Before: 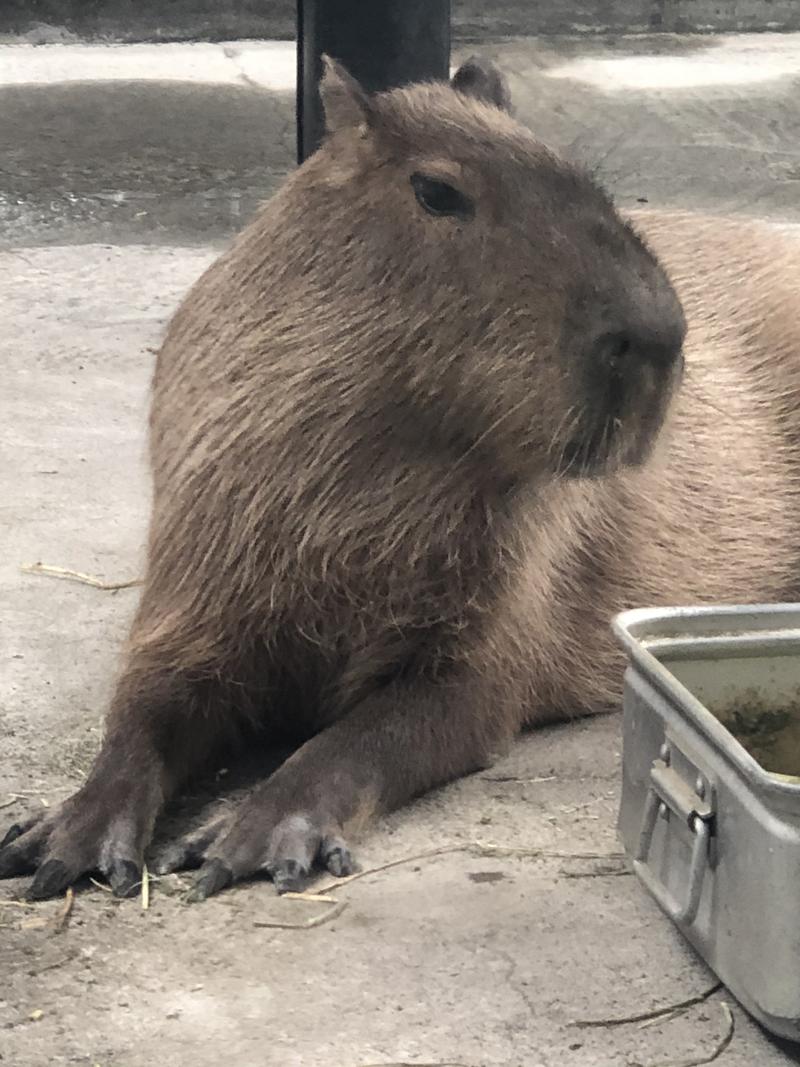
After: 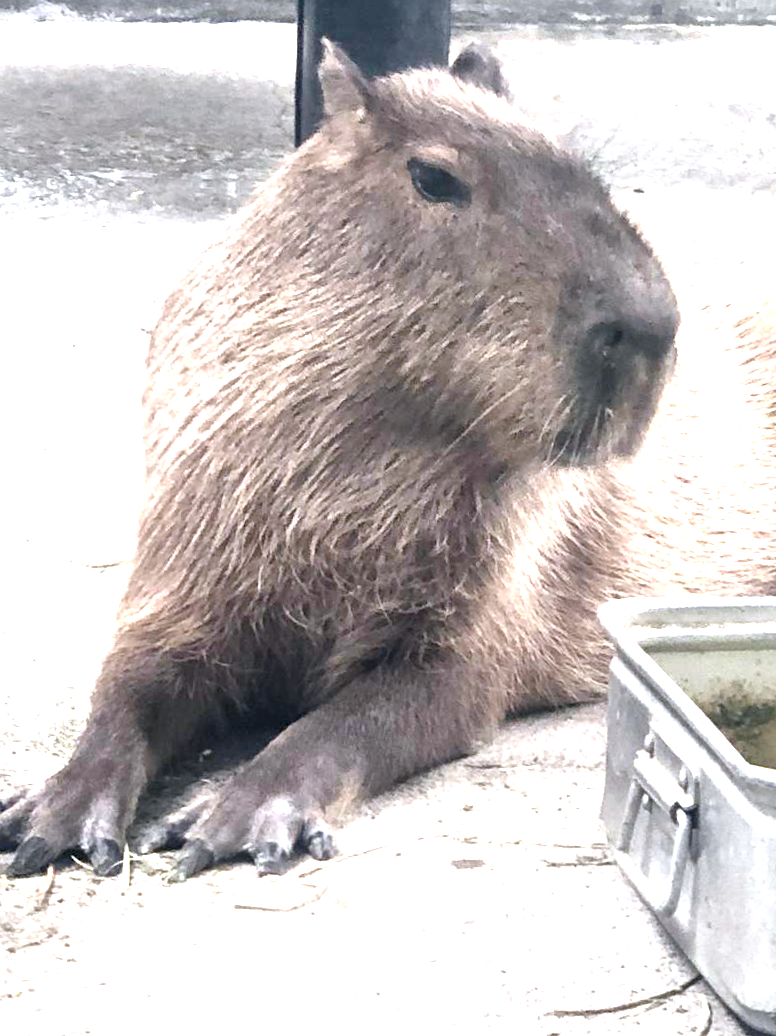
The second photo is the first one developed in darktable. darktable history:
exposure: black level correction 0, exposure 1.739 EV, compensate exposure bias true, compensate highlight preservation false
crop and rotate: angle -1.29°
color calibration: illuminant as shot in camera, x 0.358, y 0.373, temperature 4628.91 K
local contrast: mode bilateral grid, contrast 20, coarseness 50, detail 131%, midtone range 0.2
color balance rgb: shadows lift › chroma 1.024%, shadows lift › hue 214.98°, global offset › luminance -0.505%, perceptual saturation grading › global saturation 15.828%, perceptual saturation grading › highlights -19.212%, perceptual saturation grading › shadows 19.752%
